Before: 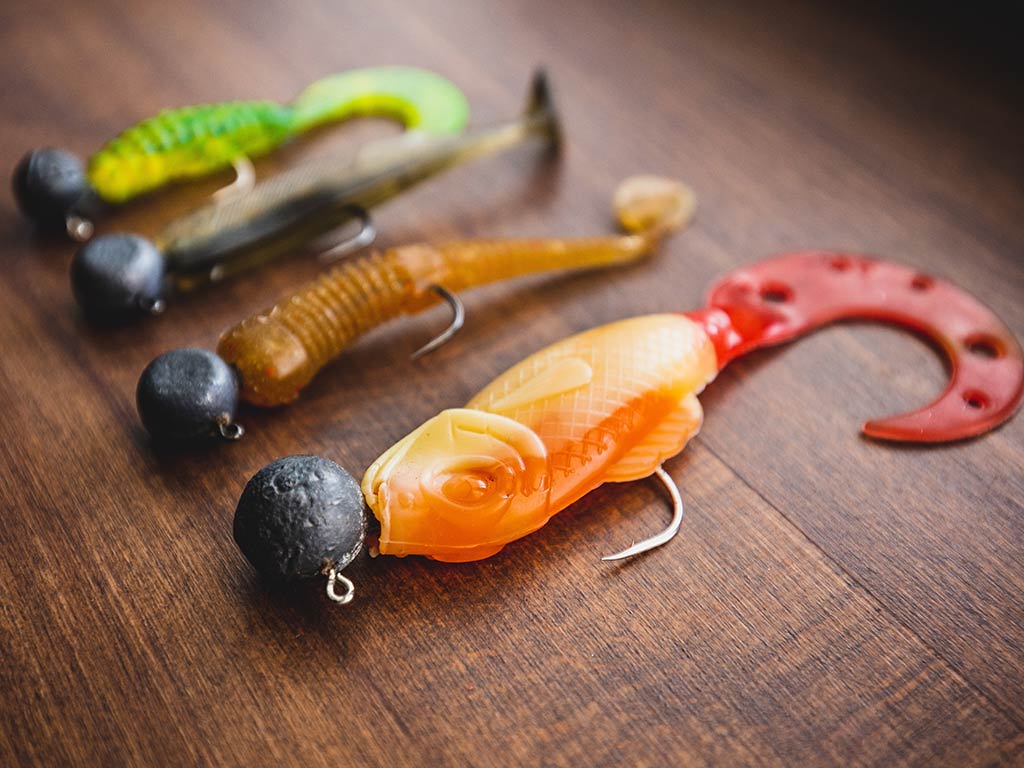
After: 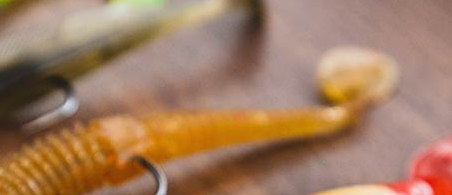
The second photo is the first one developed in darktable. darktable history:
crop: left 29.086%, top 16.816%, right 26.706%, bottom 57.705%
